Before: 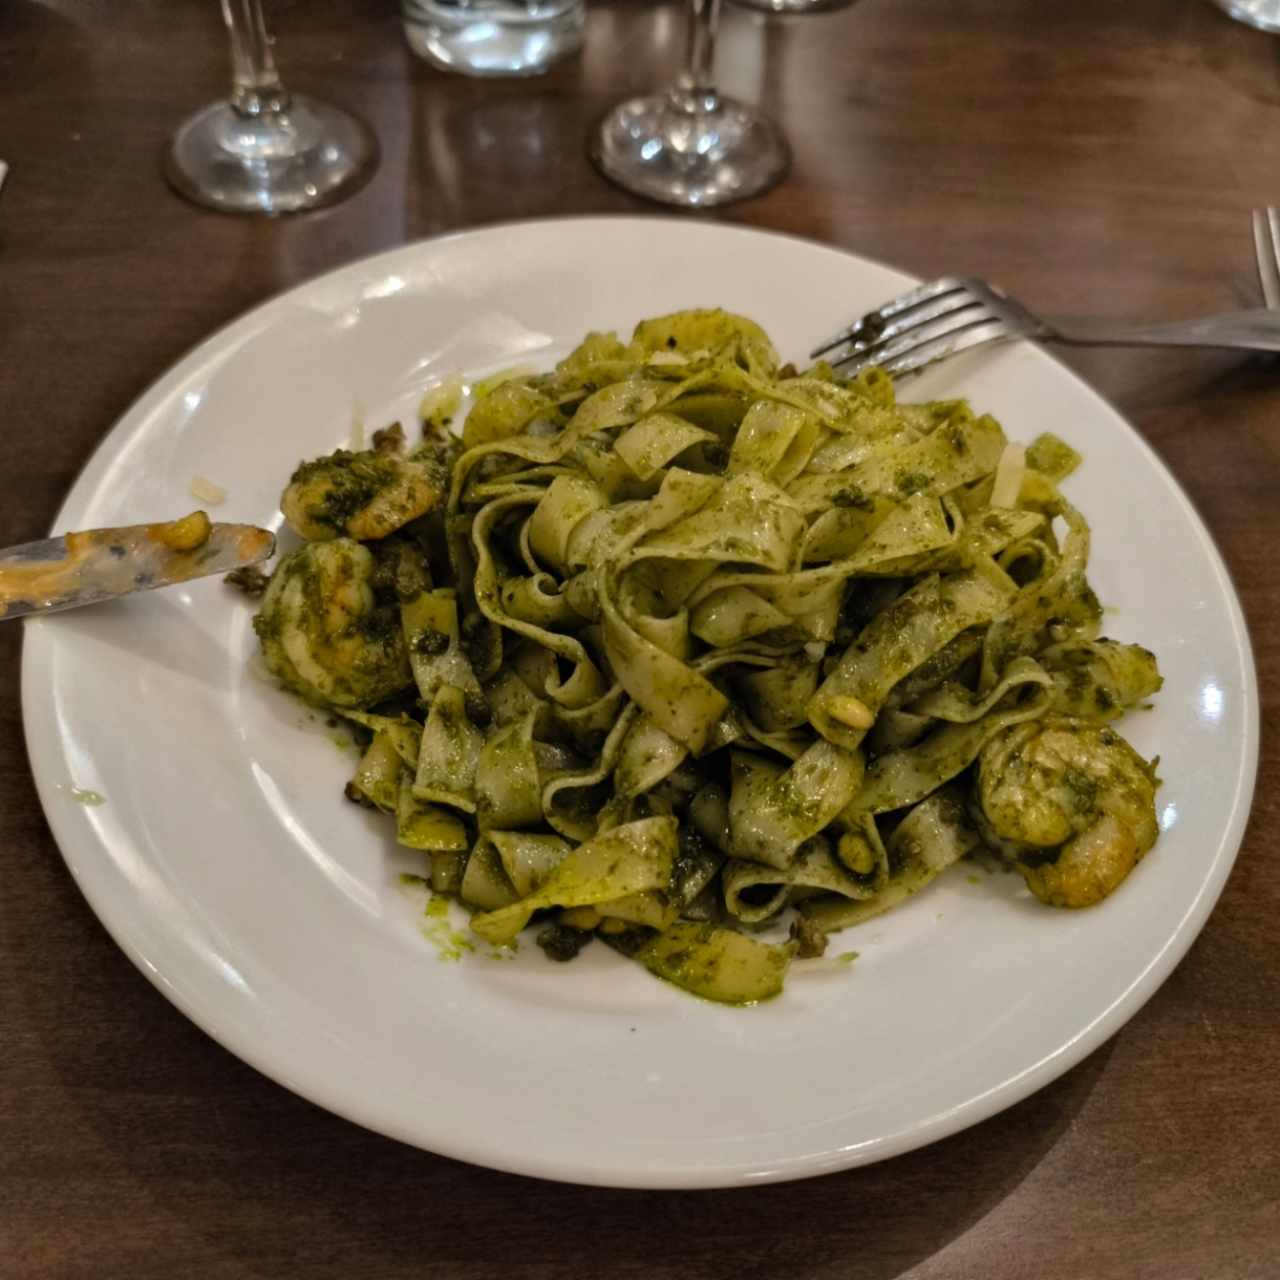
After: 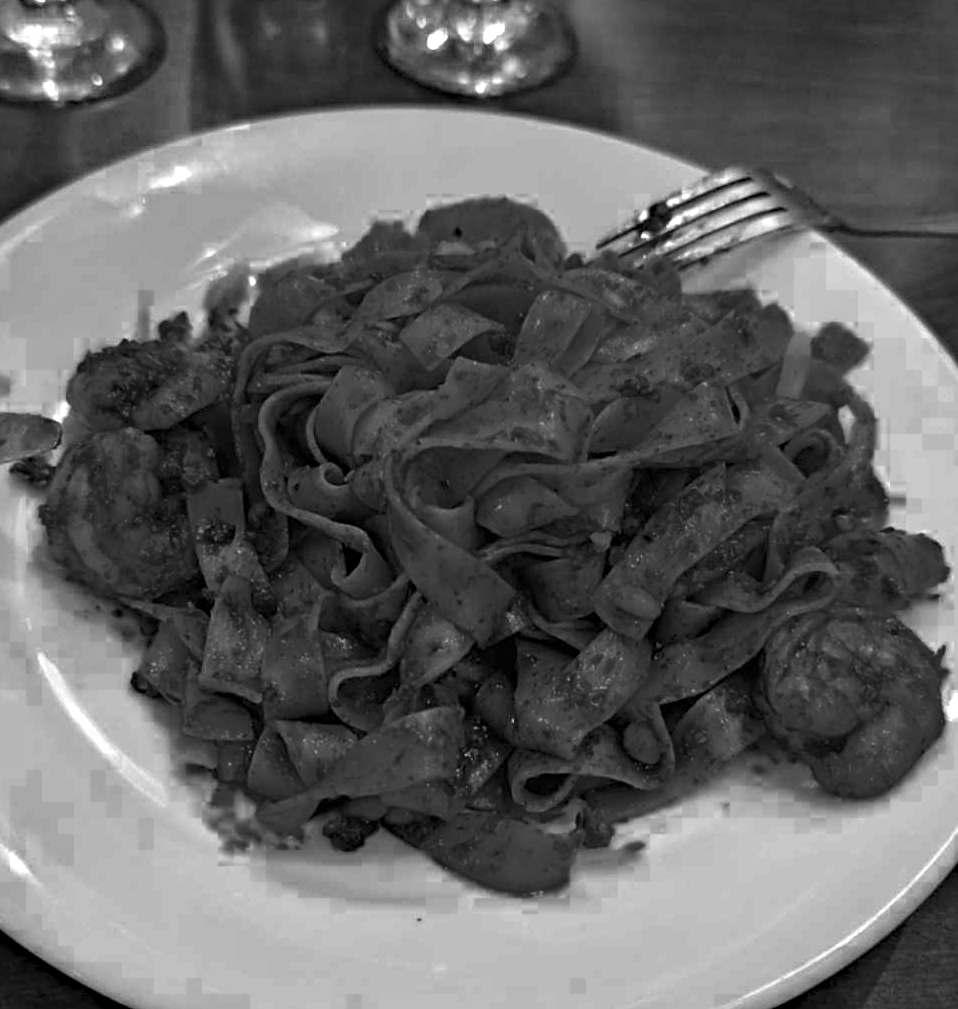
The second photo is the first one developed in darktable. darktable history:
crop: left 16.768%, top 8.653%, right 8.362%, bottom 12.485%
exposure: black level correction 0, exposure 0.7 EV, compensate exposure bias true, compensate highlight preservation false
haze removal: strength 0.29, distance 0.25, compatibility mode true, adaptive false
color zones: curves: ch0 [(0.287, 0.048) (0.493, 0.484) (0.737, 0.816)]; ch1 [(0, 0) (0.143, 0) (0.286, 0) (0.429, 0) (0.571, 0) (0.714, 0) (0.857, 0)]
sharpen: on, module defaults
